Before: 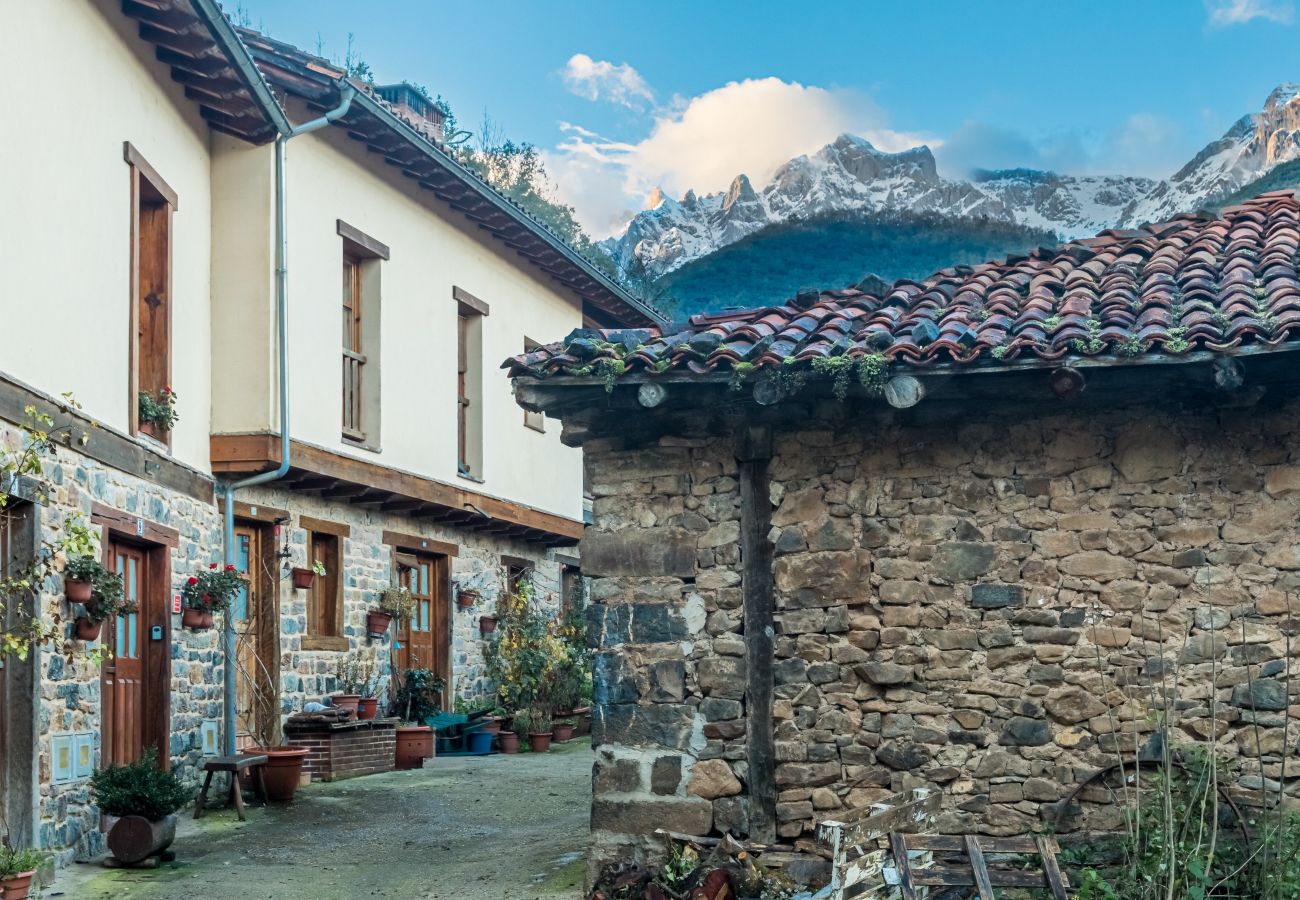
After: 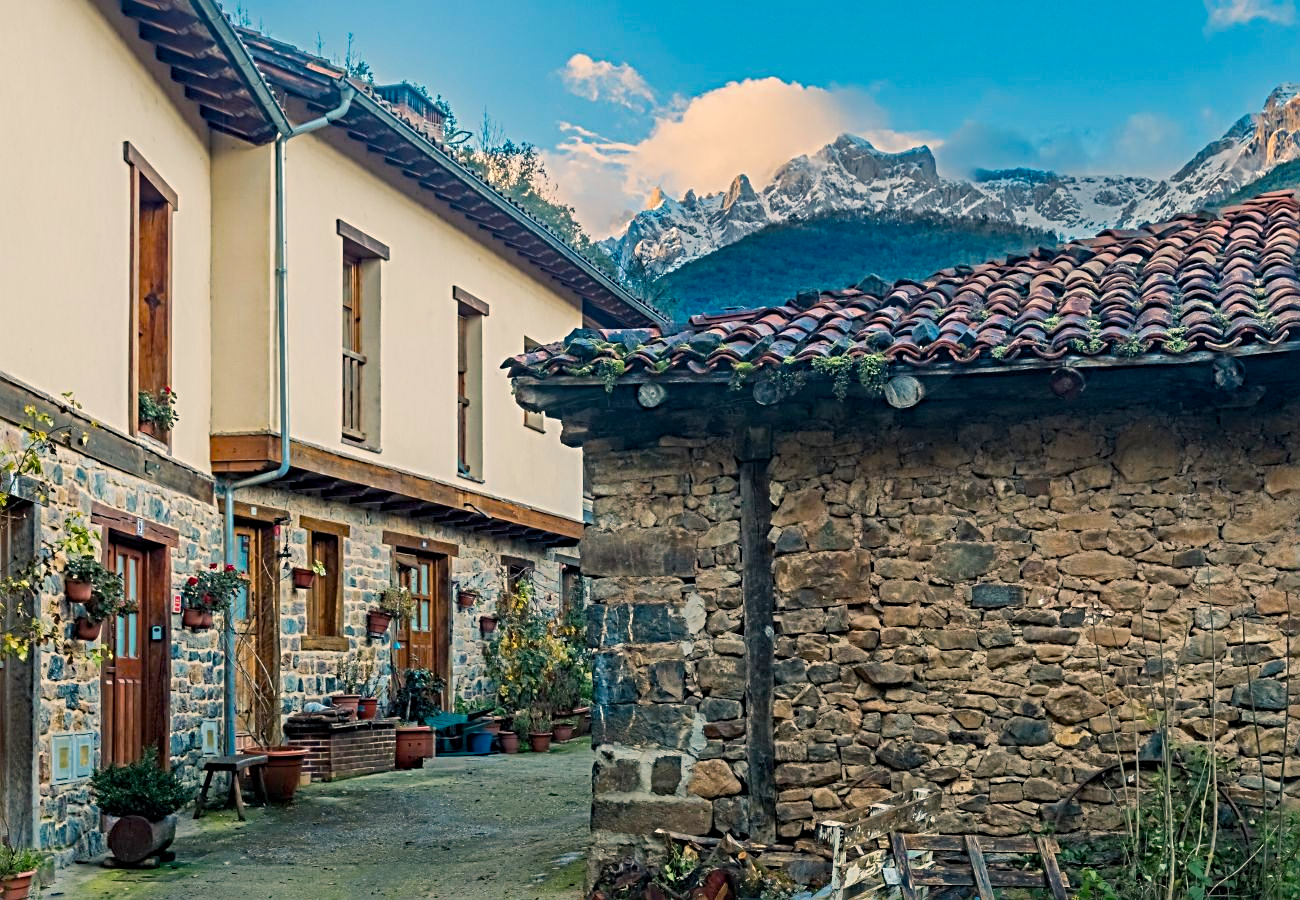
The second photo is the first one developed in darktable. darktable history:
sharpen: radius 3.966
haze removal: compatibility mode true, adaptive false
color balance rgb: shadows lift › luminance -9.598%, power › luminance -3.73%, power › hue 143.56°, highlights gain › chroma 3.735%, highlights gain › hue 59.54°, perceptual saturation grading › global saturation 30.209%, contrast -10.377%
